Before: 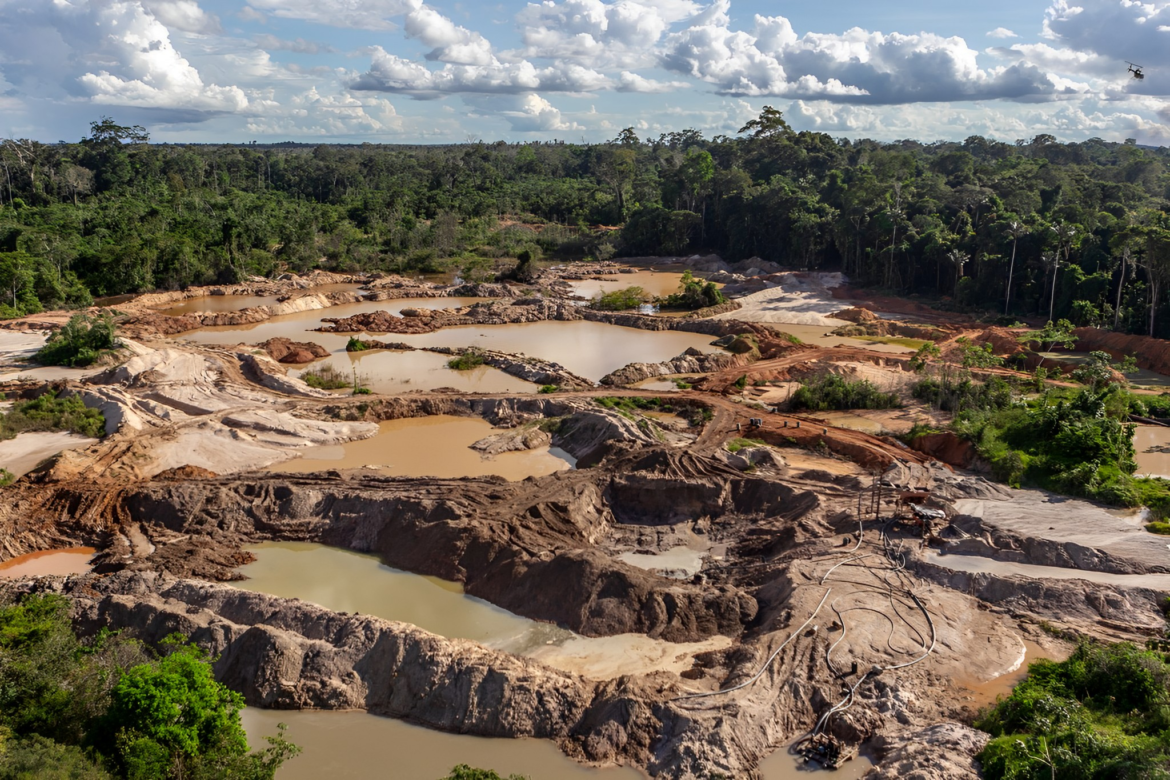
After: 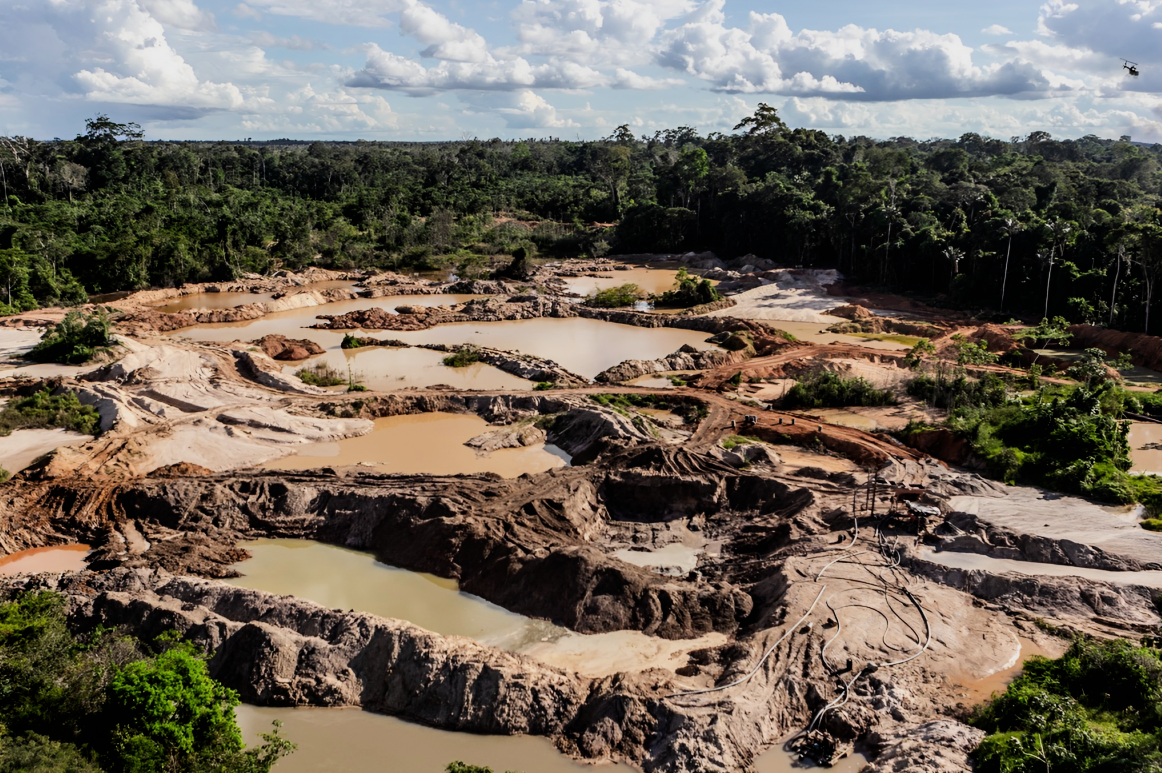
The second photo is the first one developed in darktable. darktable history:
crop: left 0.434%, top 0.485%, right 0.244%, bottom 0.386%
tone equalizer: -8 EV -0.75 EV, -7 EV -0.7 EV, -6 EV -0.6 EV, -5 EV -0.4 EV, -3 EV 0.4 EV, -2 EV 0.6 EV, -1 EV 0.7 EV, +0 EV 0.75 EV, edges refinement/feathering 500, mask exposure compensation -1.57 EV, preserve details no
vibrance: vibrance 0%
filmic rgb: black relative exposure -7.65 EV, white relative exposure 4.56 EV, hardness 3.61
